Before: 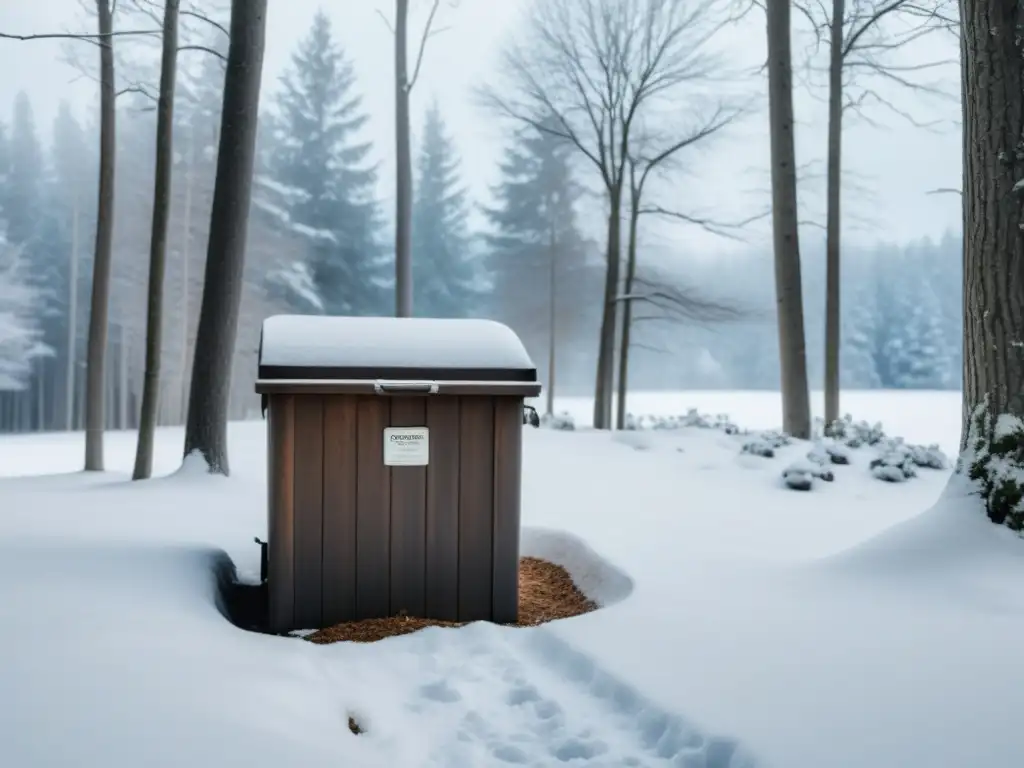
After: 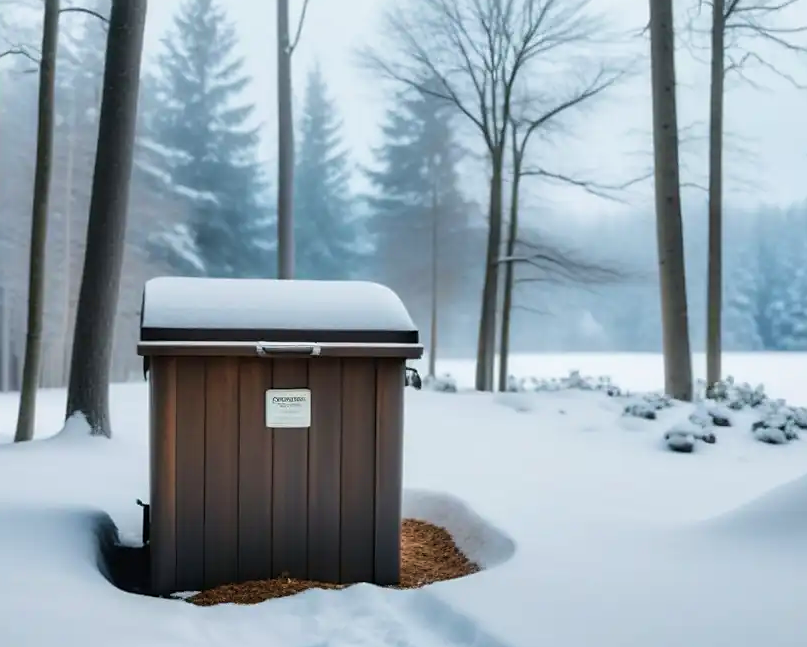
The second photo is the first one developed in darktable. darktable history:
crop: left 11.527%, top 5.012%, right 9.575%, bottom 10.633%
velvia: on, module defaults
sharpen: radius 1.468, amount 0.395, threshold 1.597
